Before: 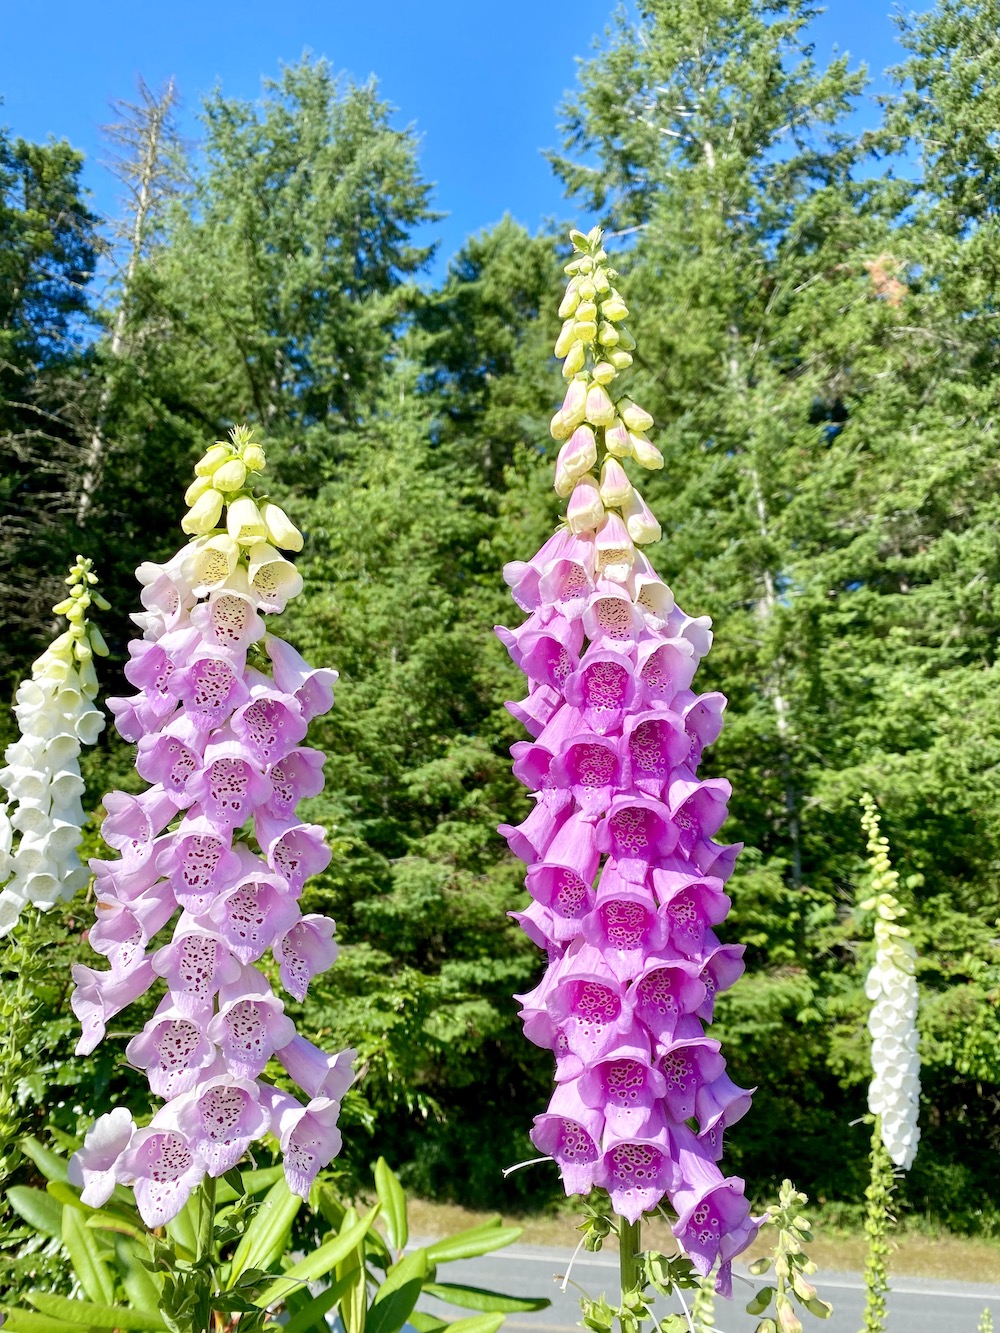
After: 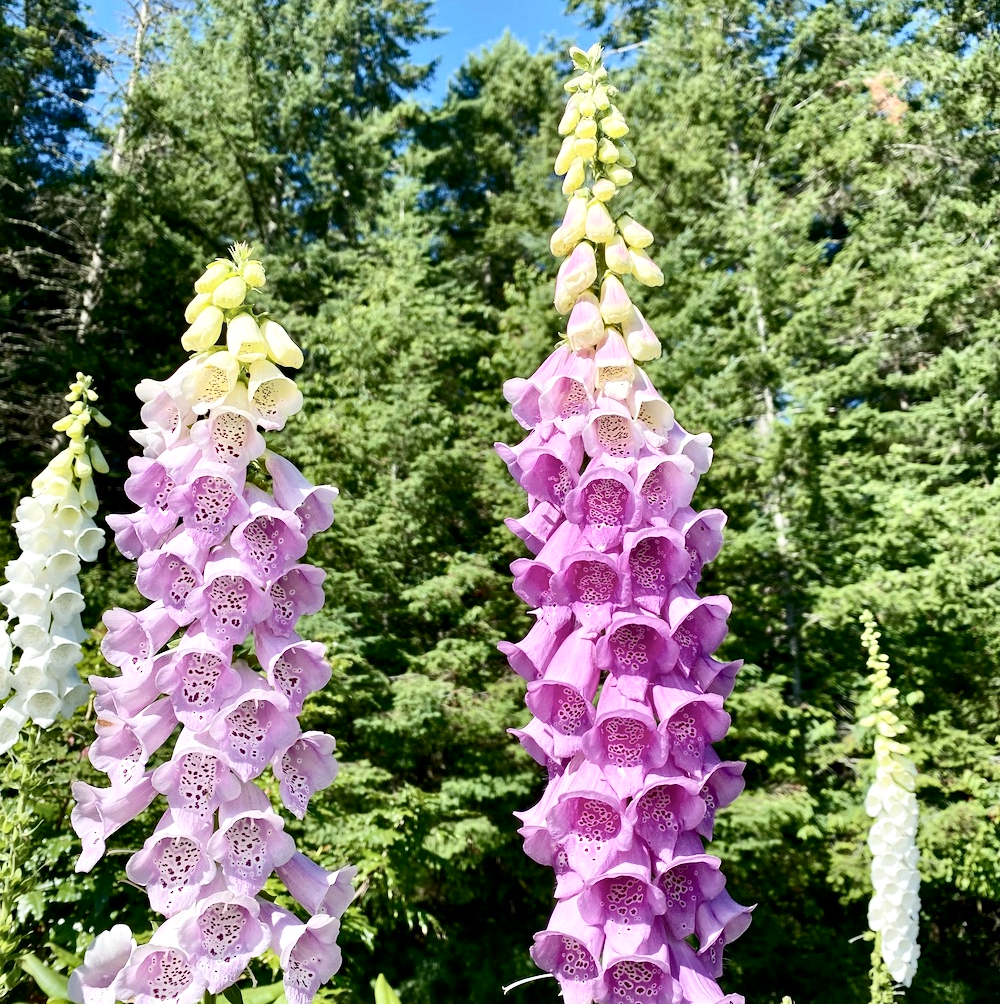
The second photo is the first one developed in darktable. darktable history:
haze removal: adaptive false
exposure: exposure 0.074 EV, compensate highlight preservation false
contrast brightness saturation: contrast 0.251, saturation -0.31
crop: top 13.755%, bottom 10.895%
